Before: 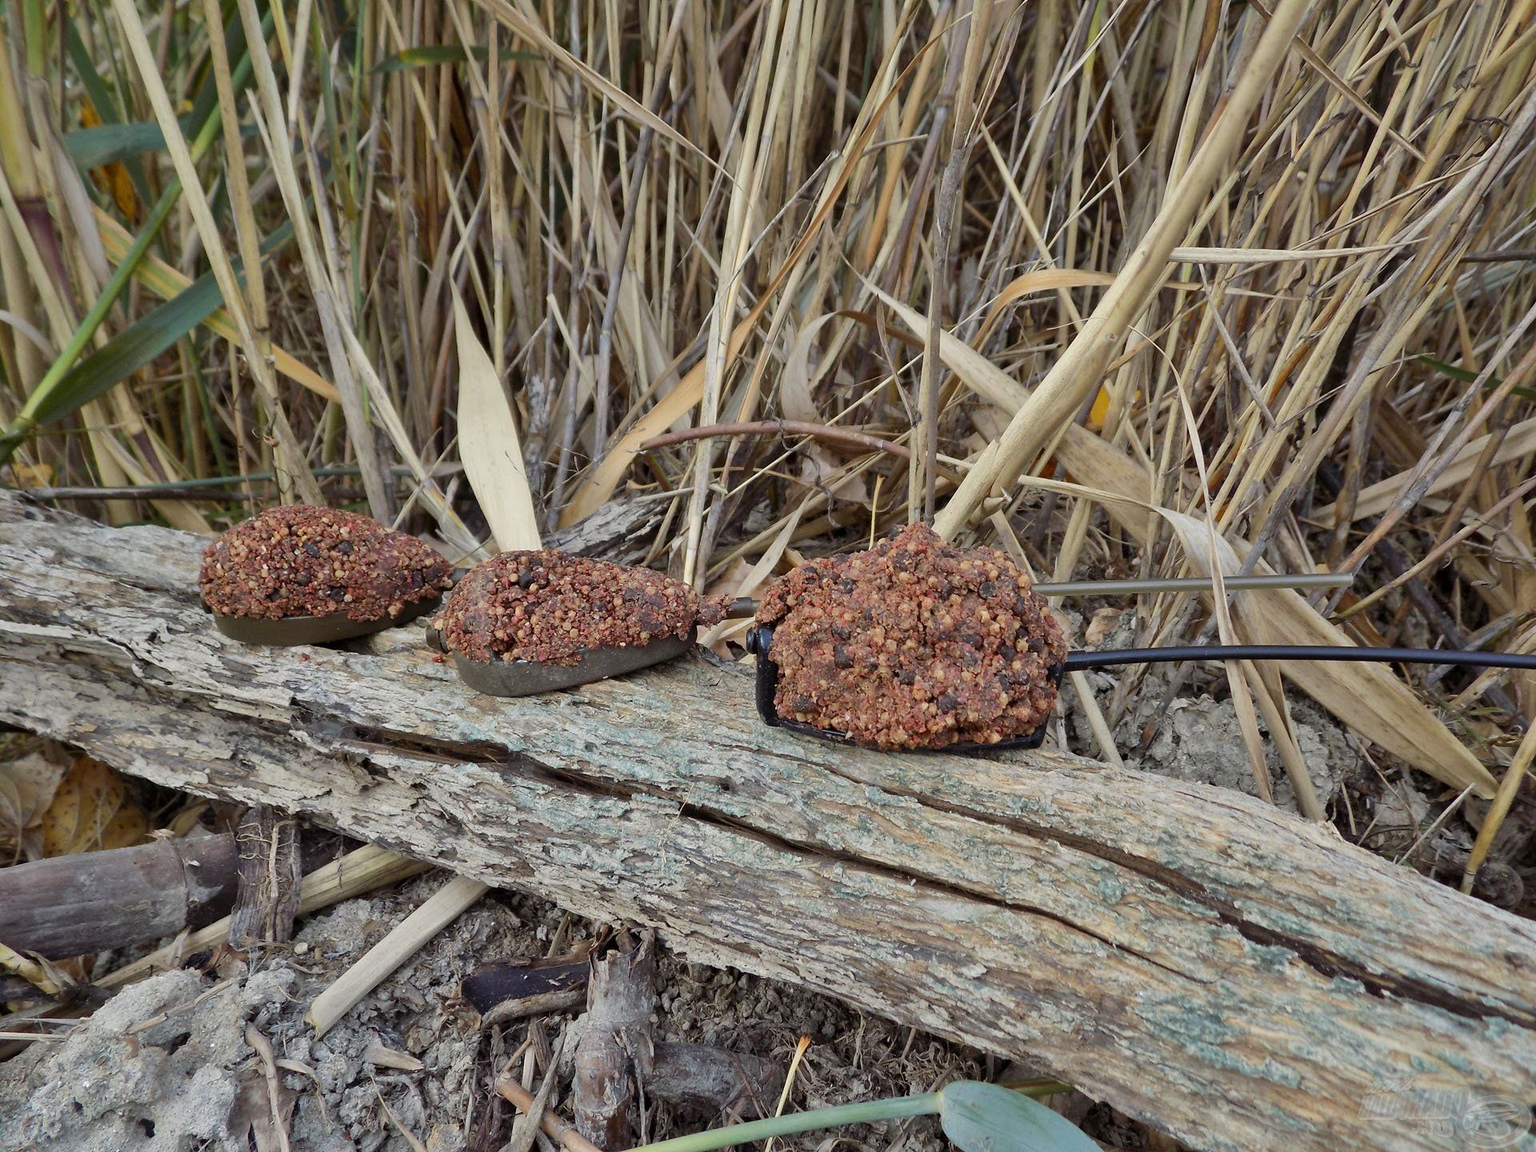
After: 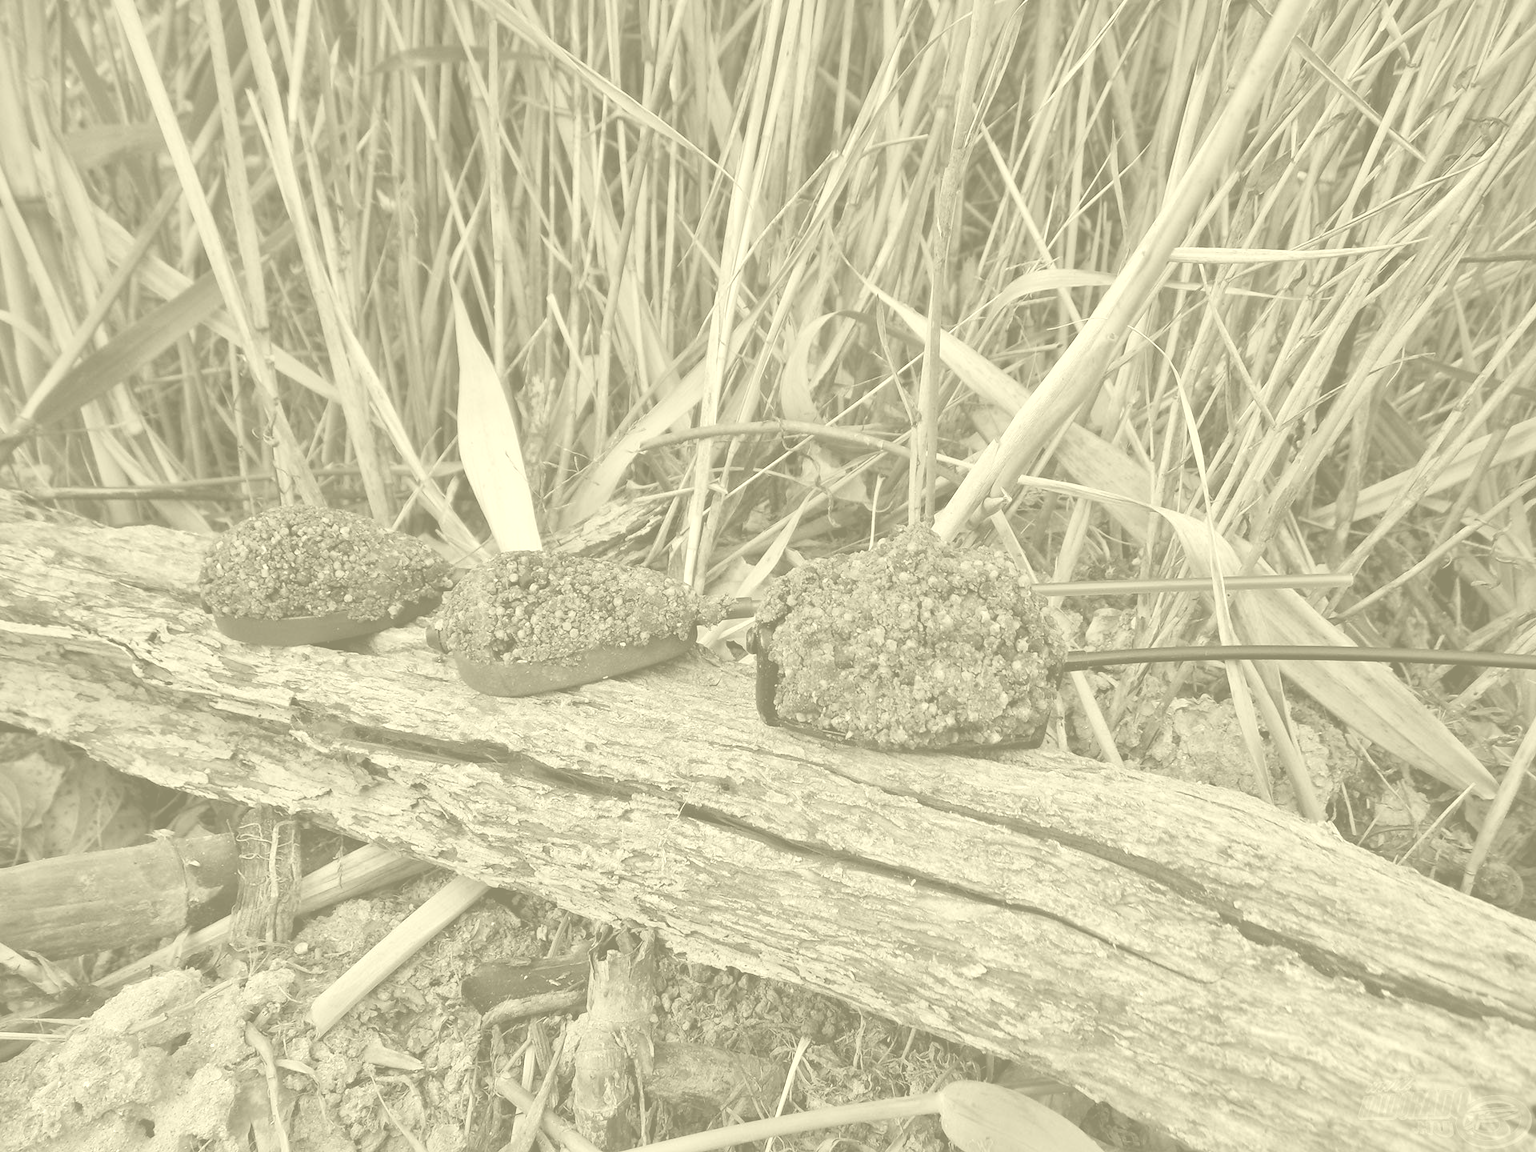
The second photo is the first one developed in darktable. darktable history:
colorize: hue 43.2°, saturation 40%, version 1
local contrast: mode bilateral grid, contrast 20, coarseness 50, detail 140%, midtone range 0.2
